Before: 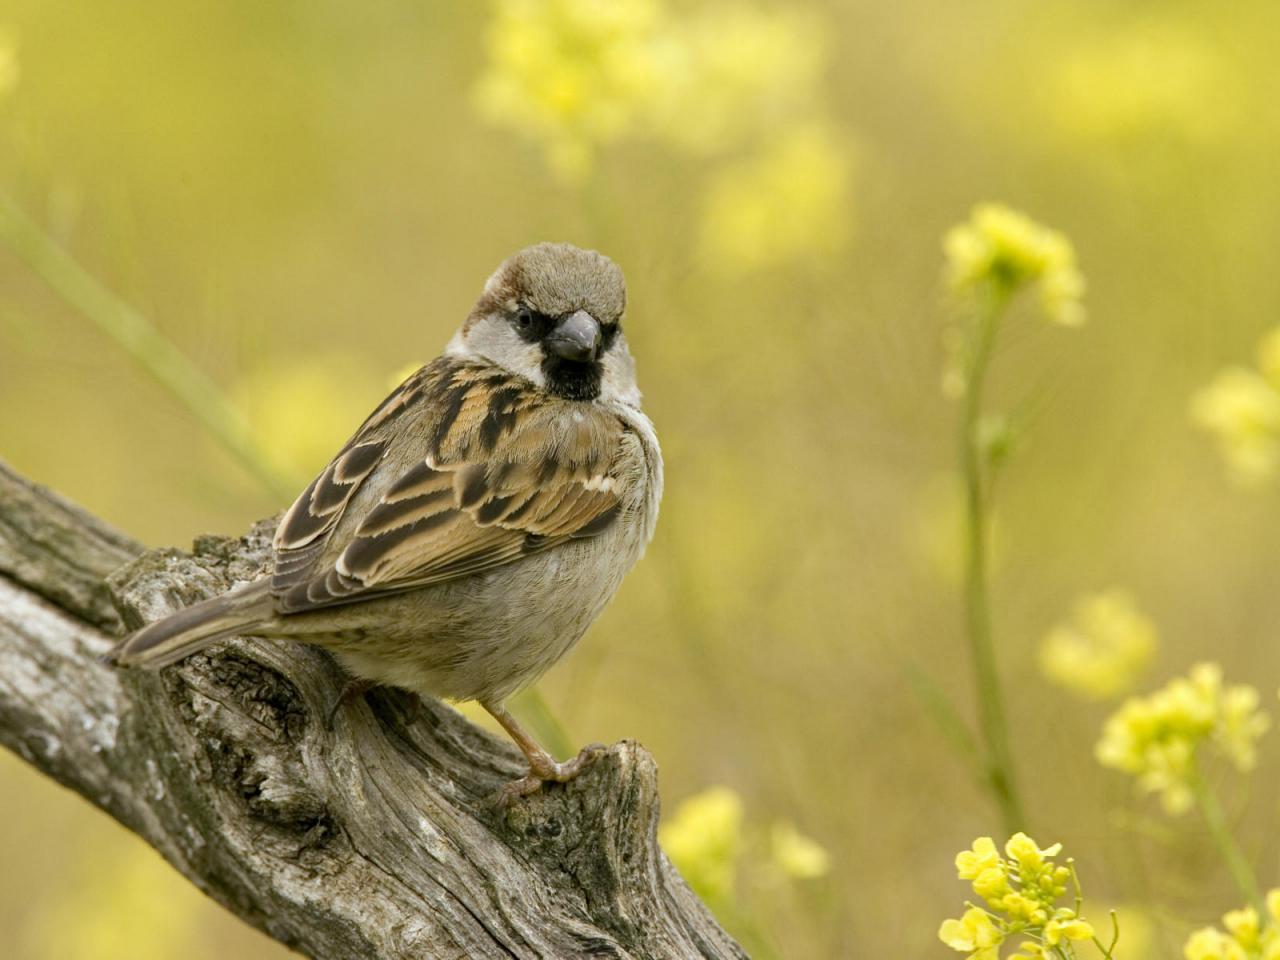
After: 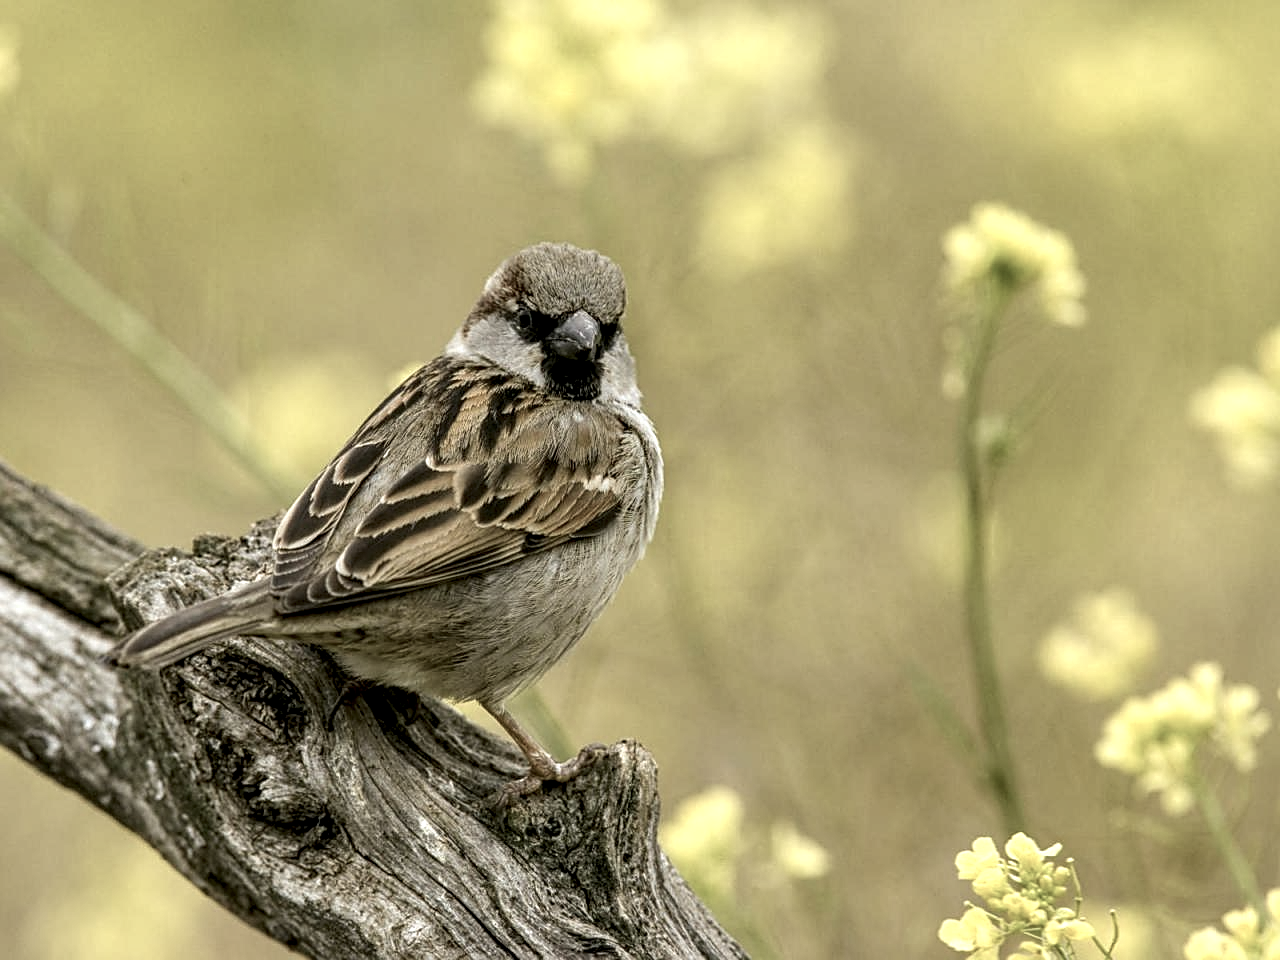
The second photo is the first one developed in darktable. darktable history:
local contrast: detail 160%
sharpen: on, module defaults
color balance: input saturation 100.43%, contrast fulcrum 14.22%, output saturation 70.41%
